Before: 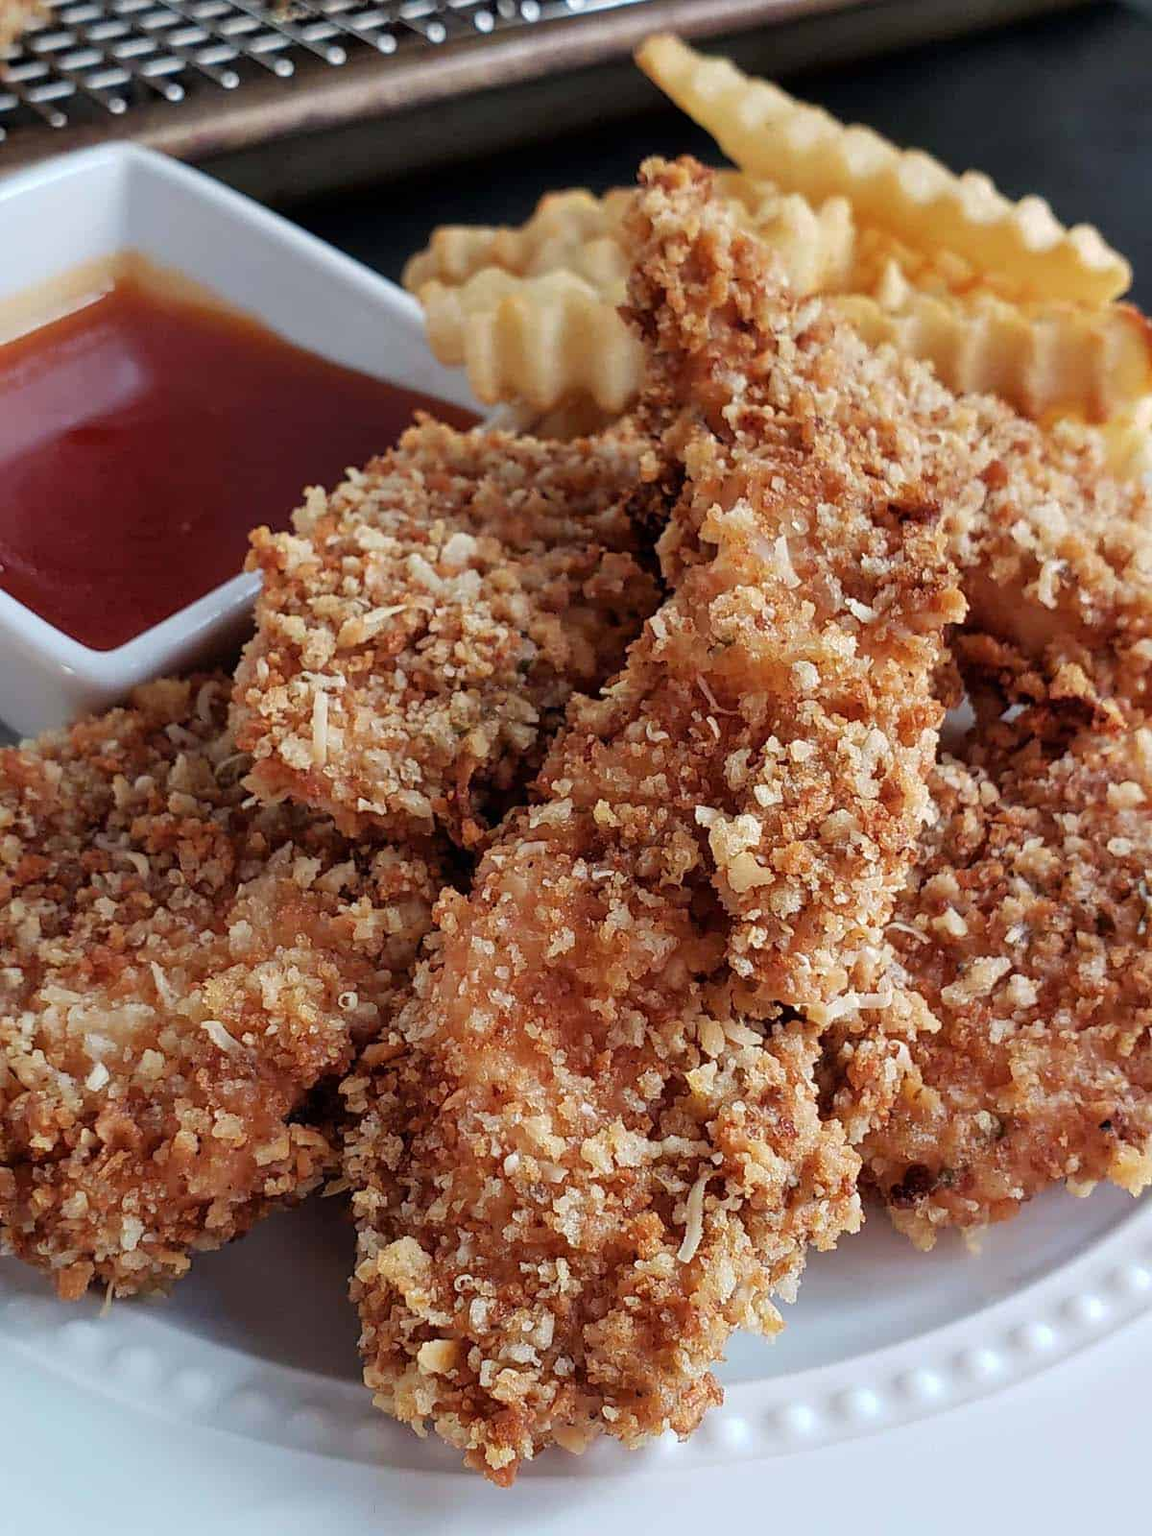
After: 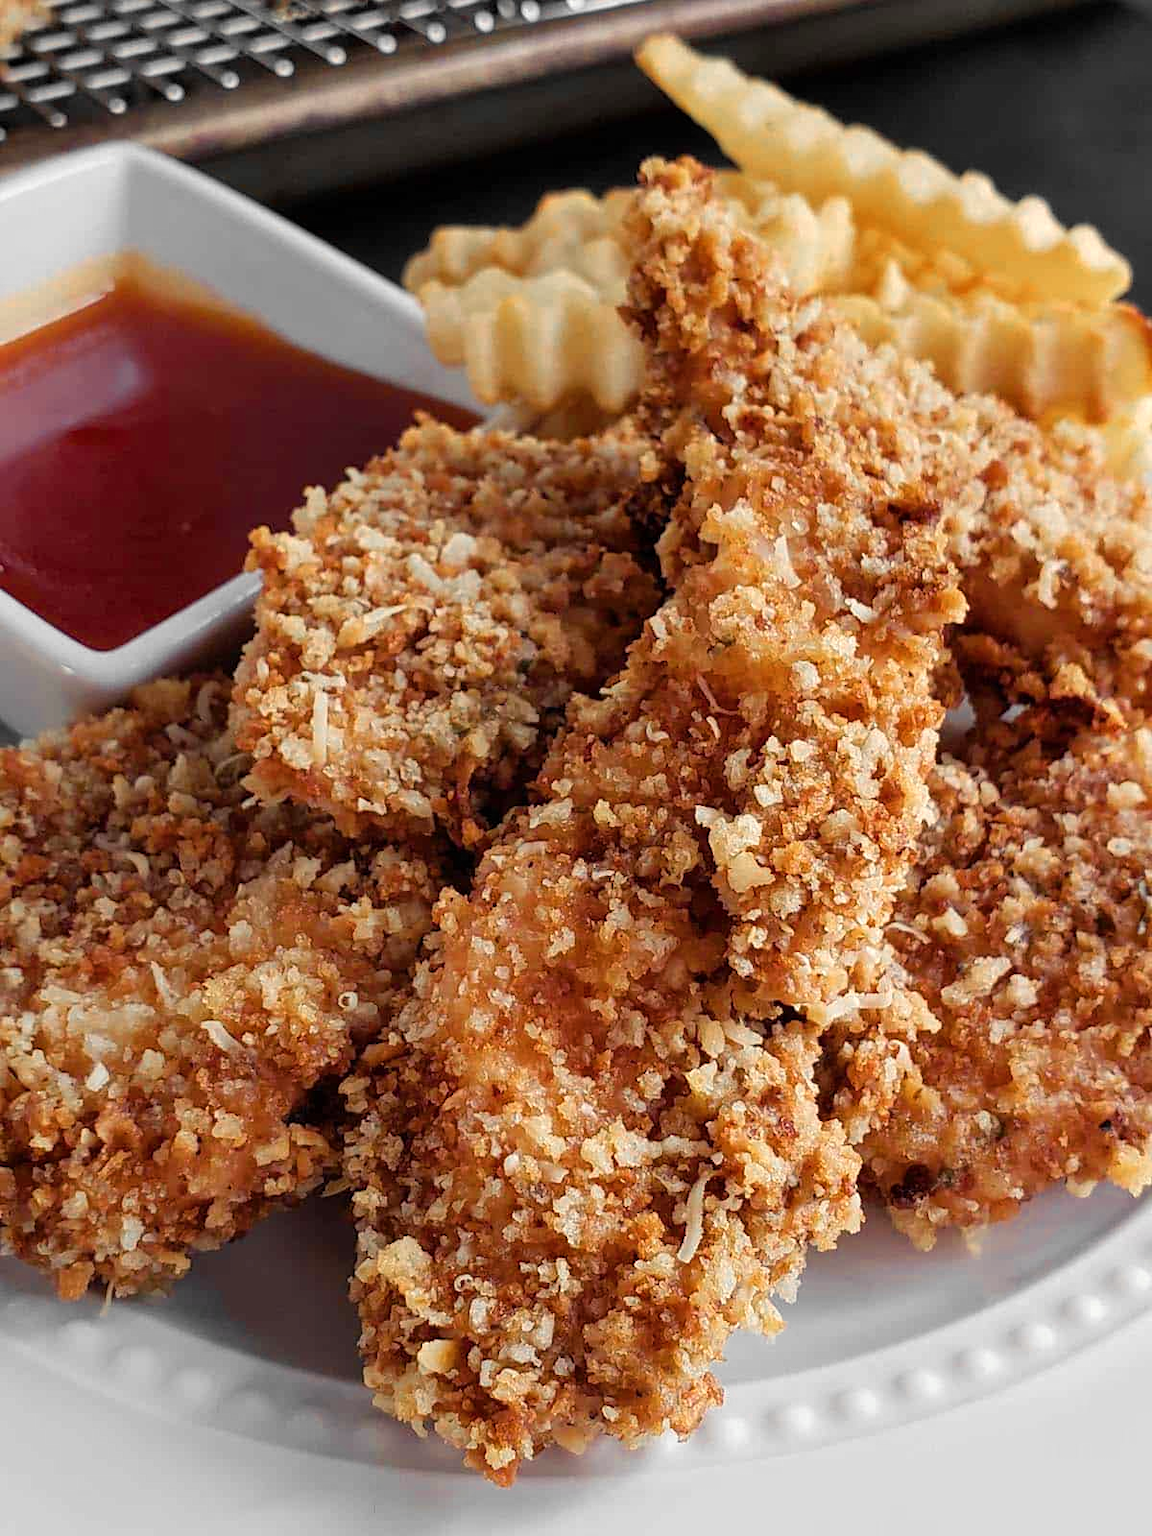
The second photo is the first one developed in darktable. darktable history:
color balance rgb: highlights gain › chroma 2.988%, highlights gain › hue 76.93°, perceptual saturation grading › global saturation 16.729%, global vibrance 20%
color zones: curves: ch0 [(0, 0.447) (0.184, 0.543) (0.323, 0.476) (0.429, 0.445) (0.571, 0.443) (0.714, 0.451) (0.857, 0.452) (1, 0.447)]; ch1 [(0, 0.464) (0.176, 0.46) (0.287, 0.177) (0.429, 0.002) (0.571, 0) (0.714, 0) (0.857, 0) (1, 0.464)]
